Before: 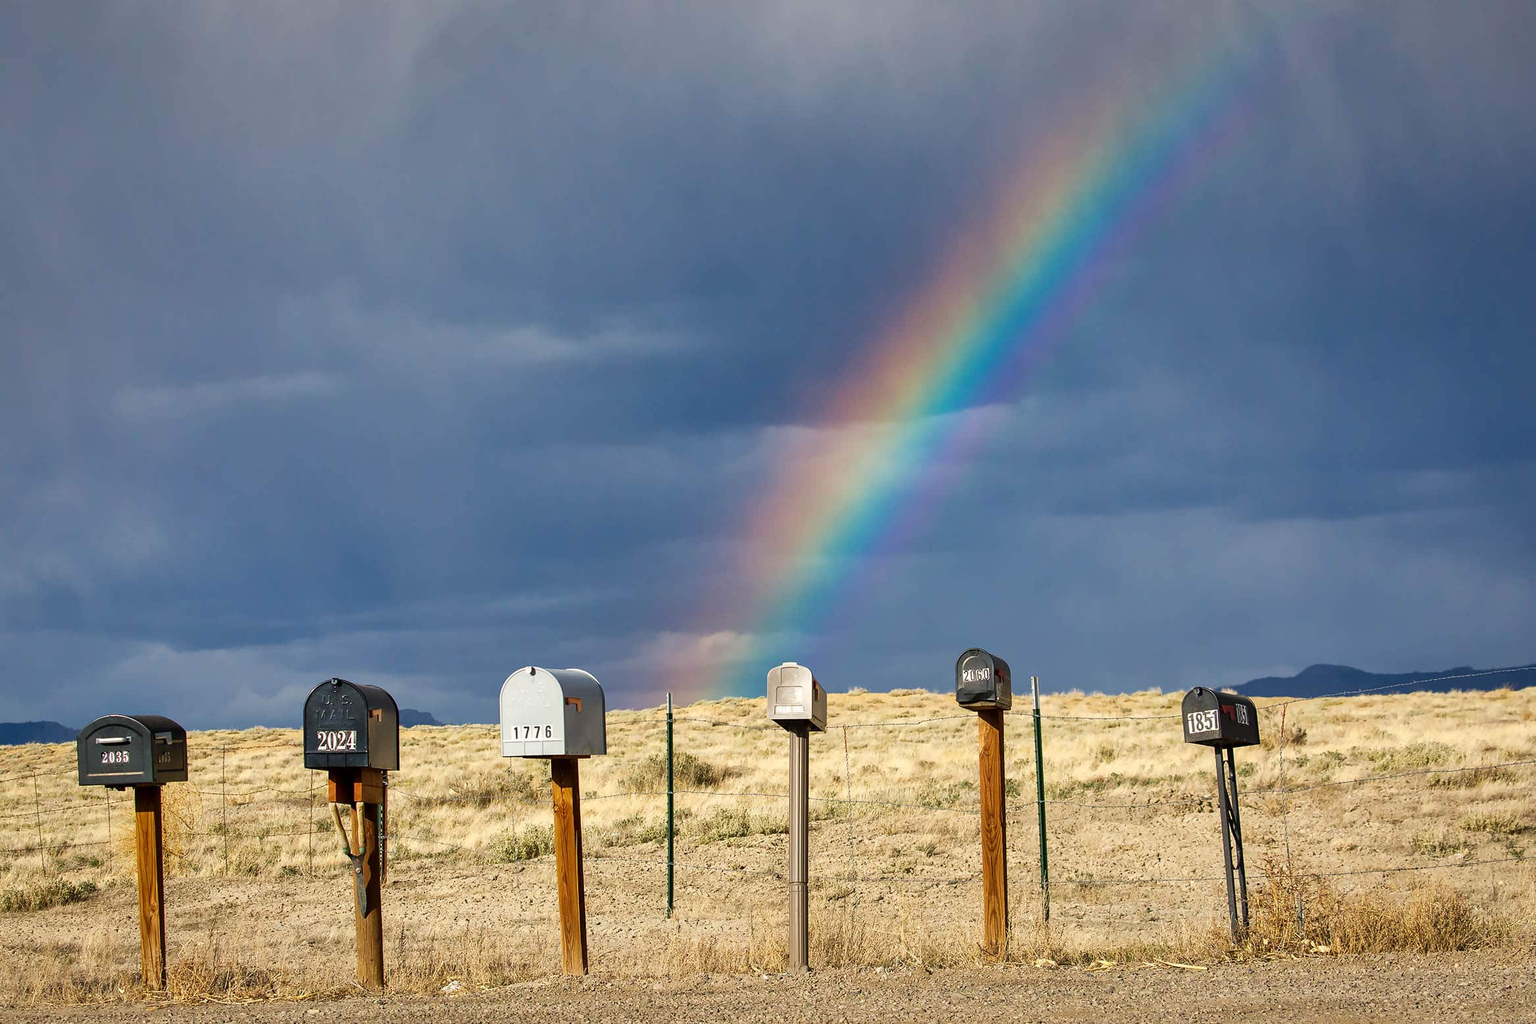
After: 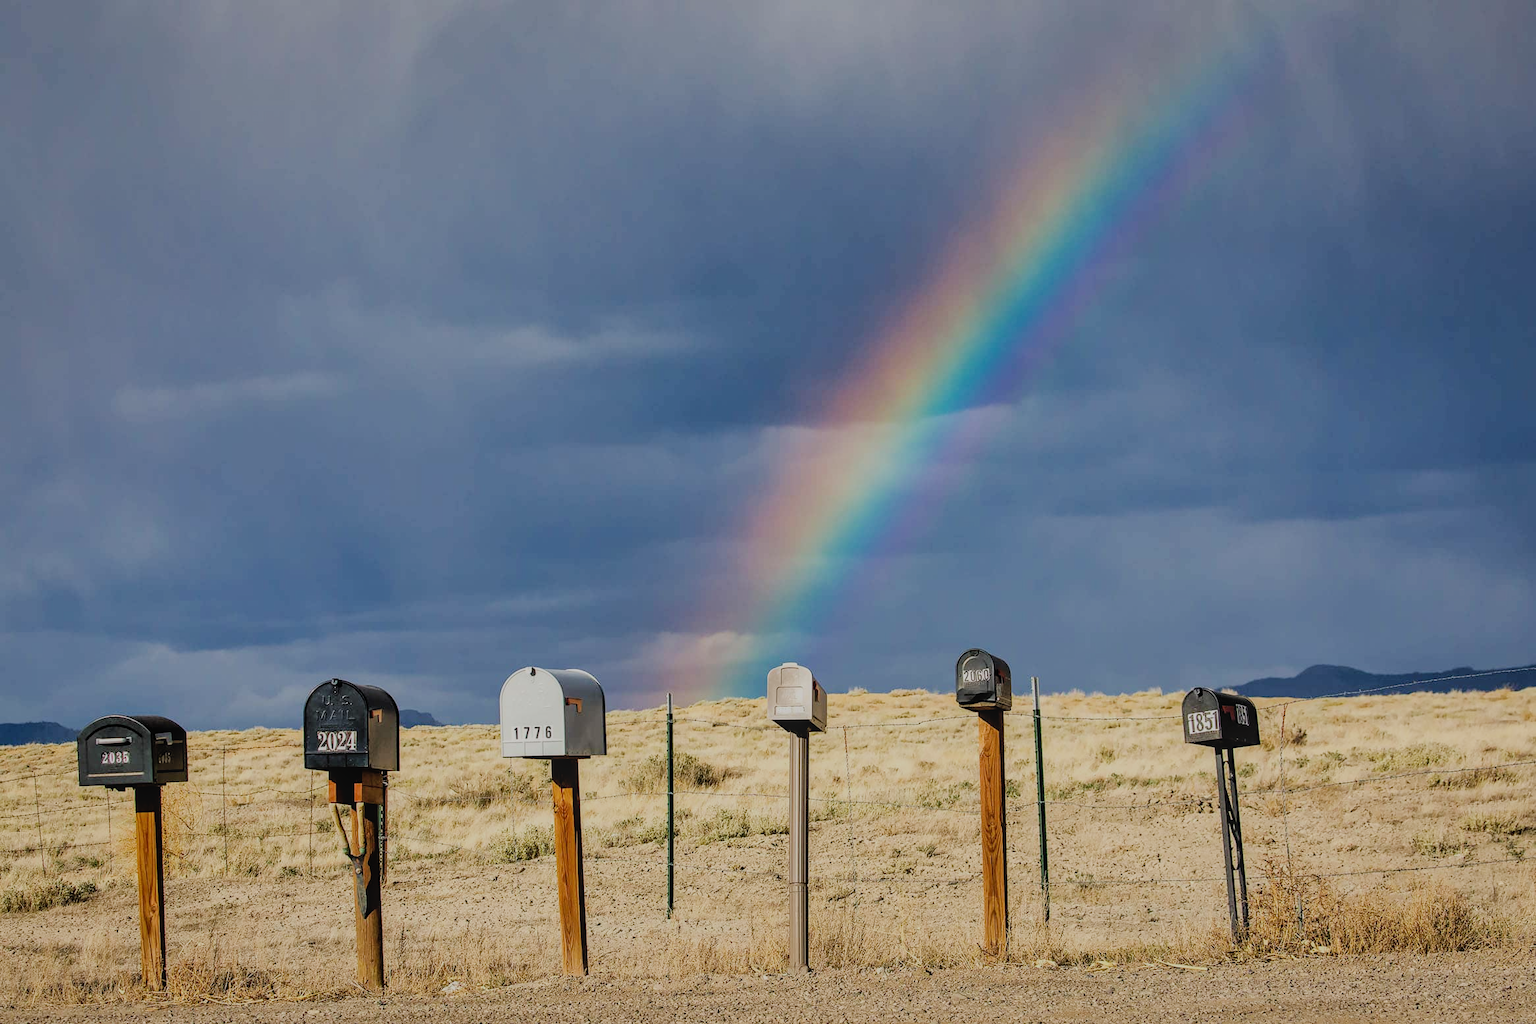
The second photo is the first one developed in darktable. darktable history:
local contrast: detail 110%
filmic rgb: black relative exposure -6.07 EV, white relative exposure 6.97 EV, hardness 2.27
